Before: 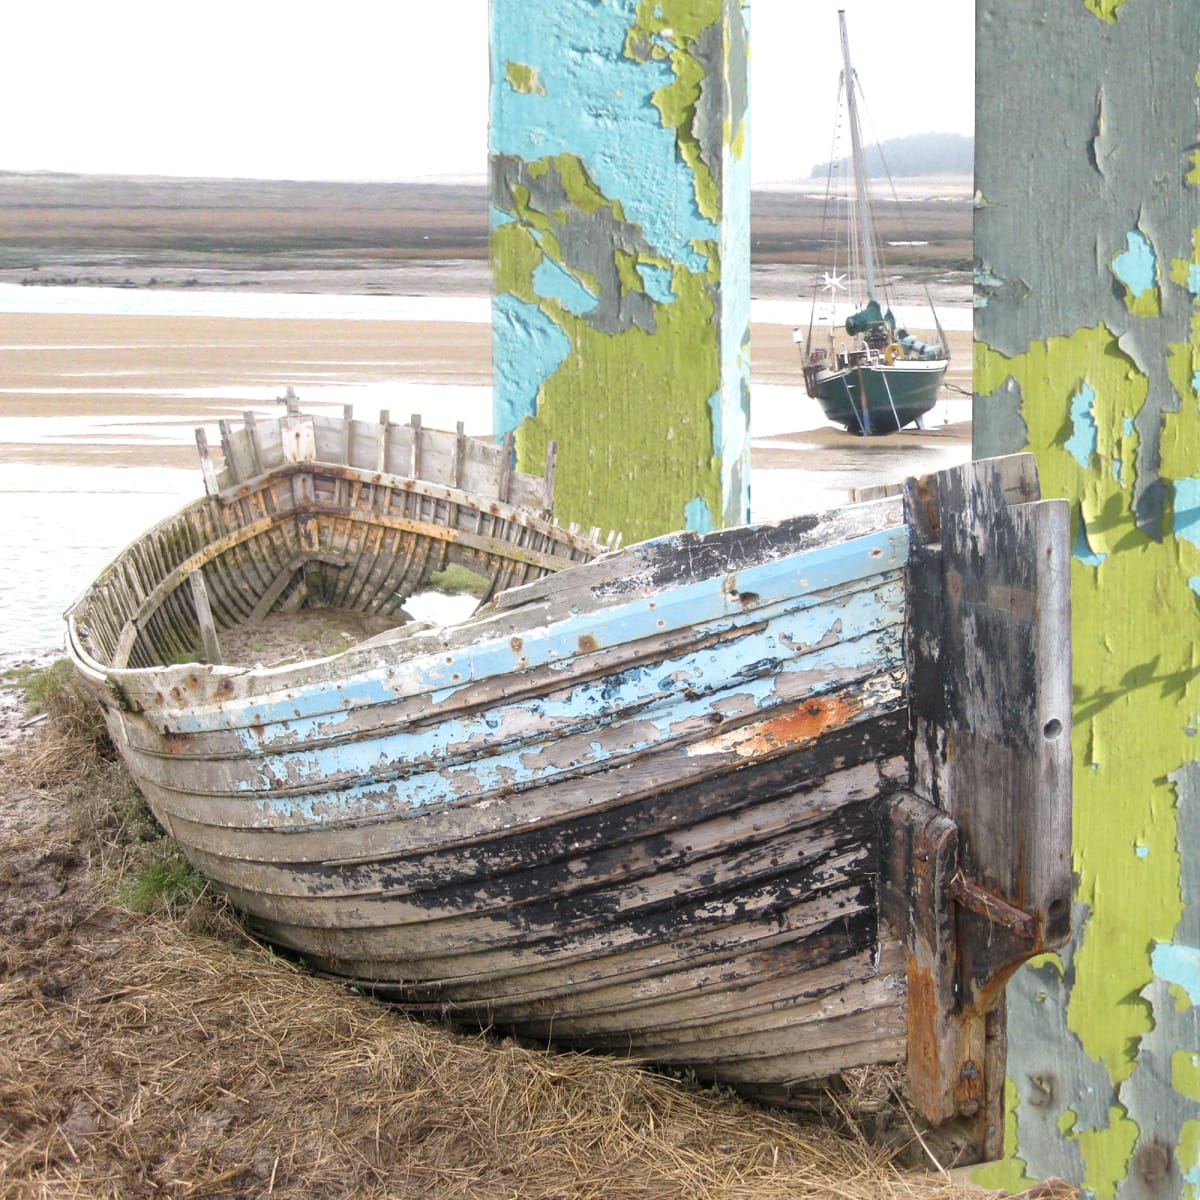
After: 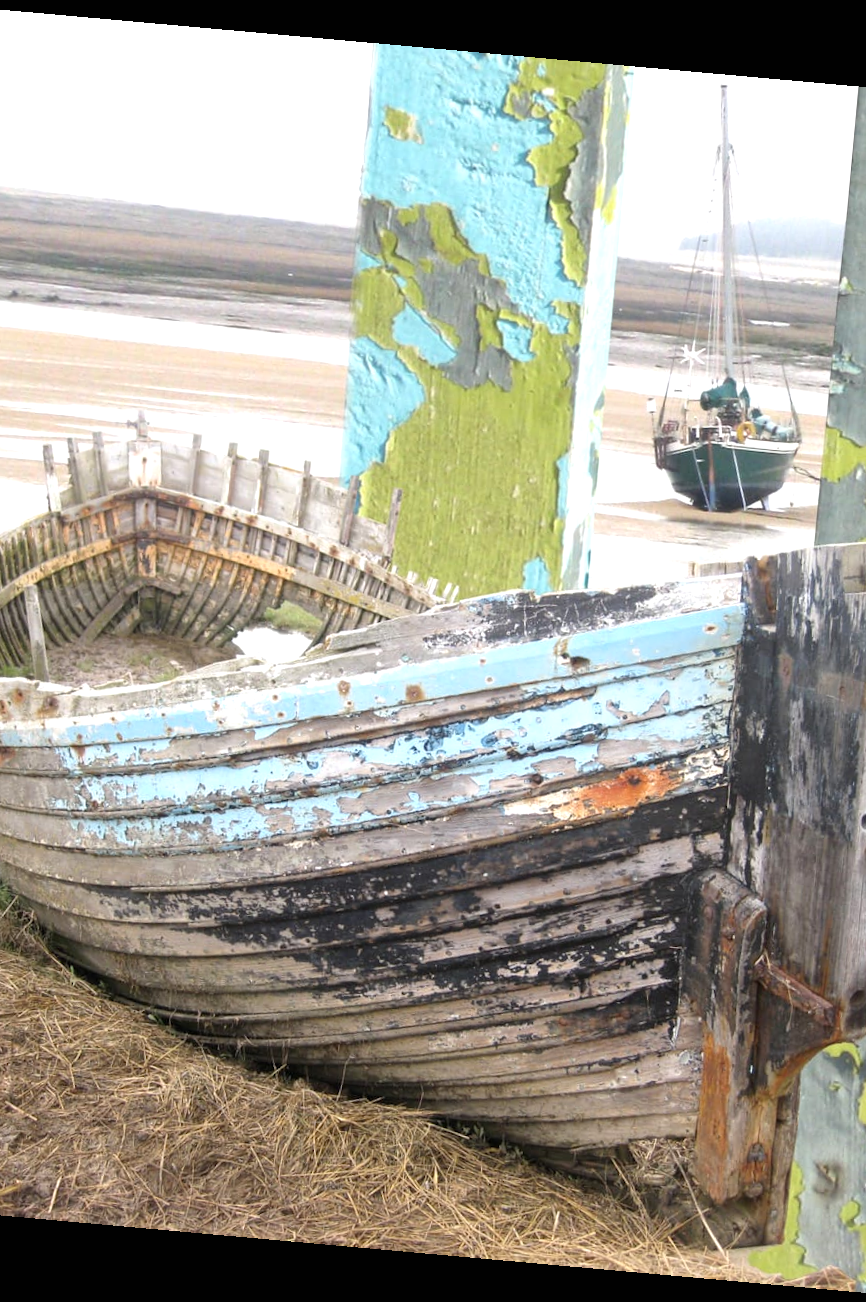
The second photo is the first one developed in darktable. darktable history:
exposure: black level correction 0, exposure 0.3 EV, compensate highlight preservation false
rotate and perspective: rotation 5.12°, automatic cropping off
crop: left 16.899%, right 16.556%
